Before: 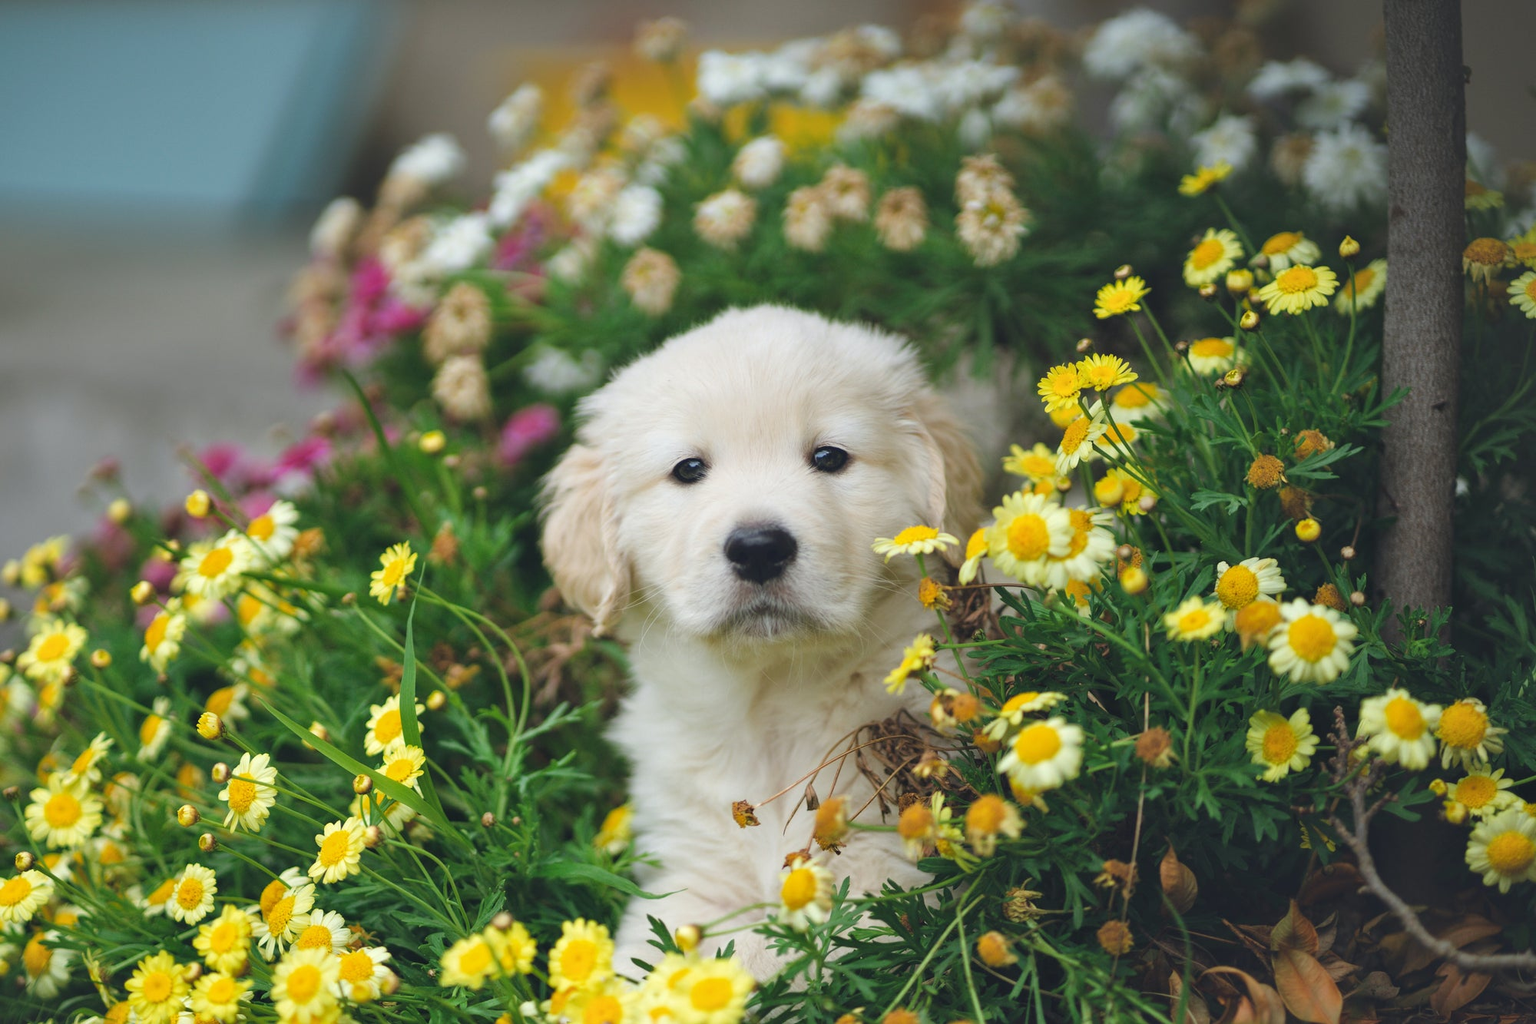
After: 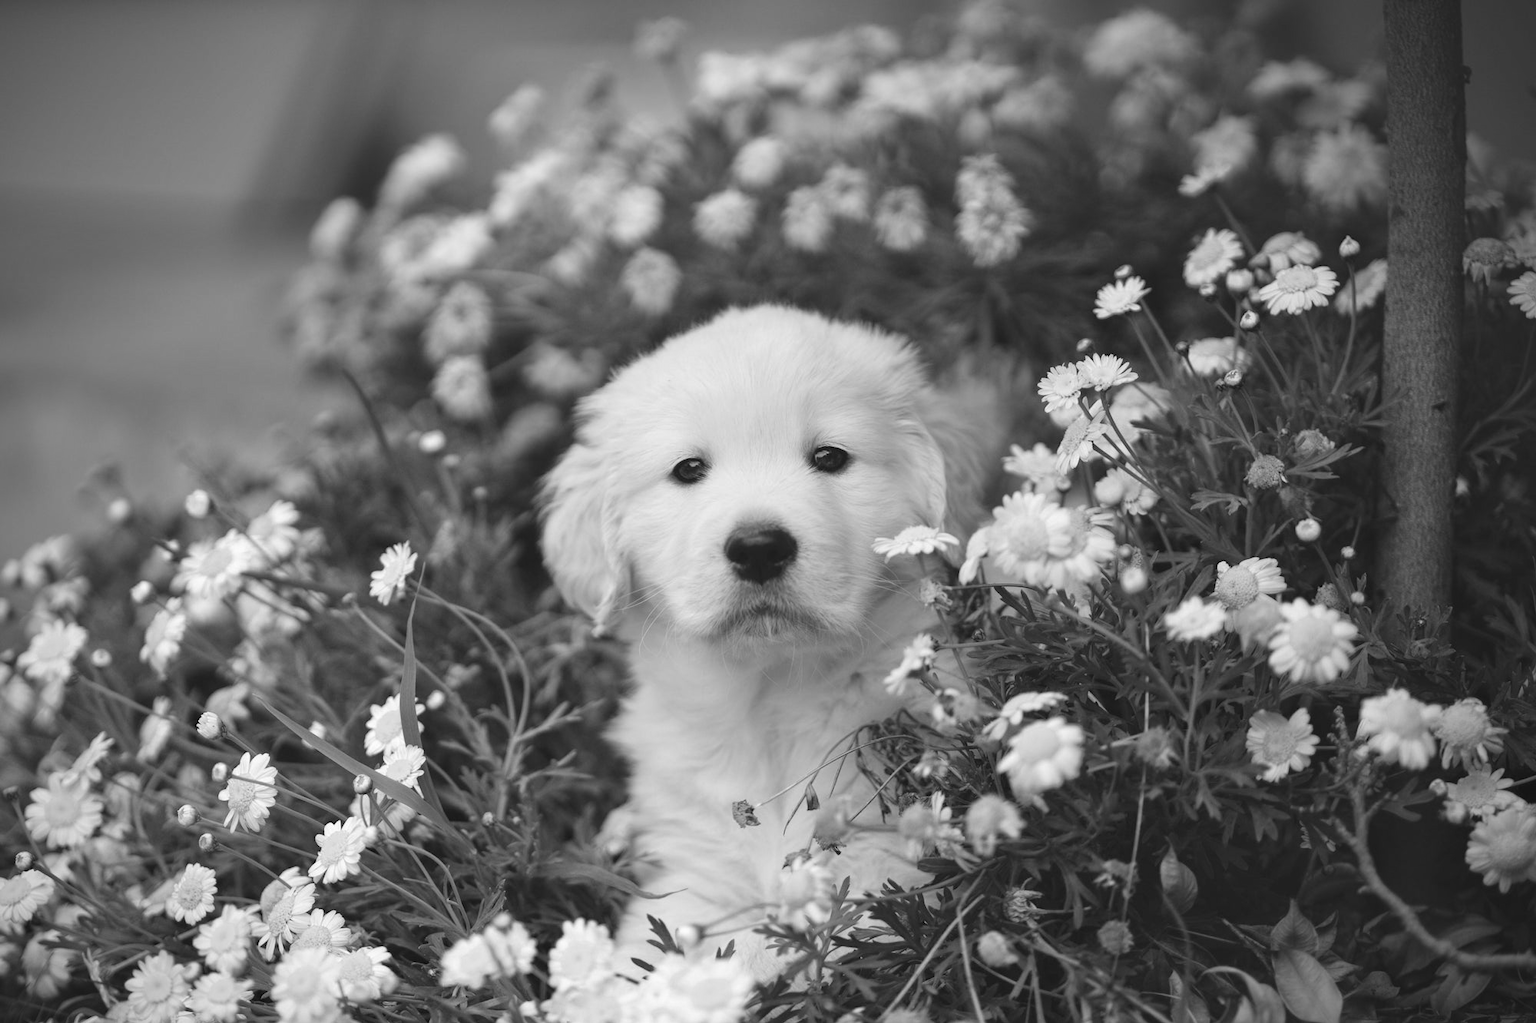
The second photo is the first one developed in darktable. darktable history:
vignetting: on, module defaults
color calibration: output gray [0.714, 0.278, 0, 0], illuminant same as pipeline (D50), adaptation none (bypass)
